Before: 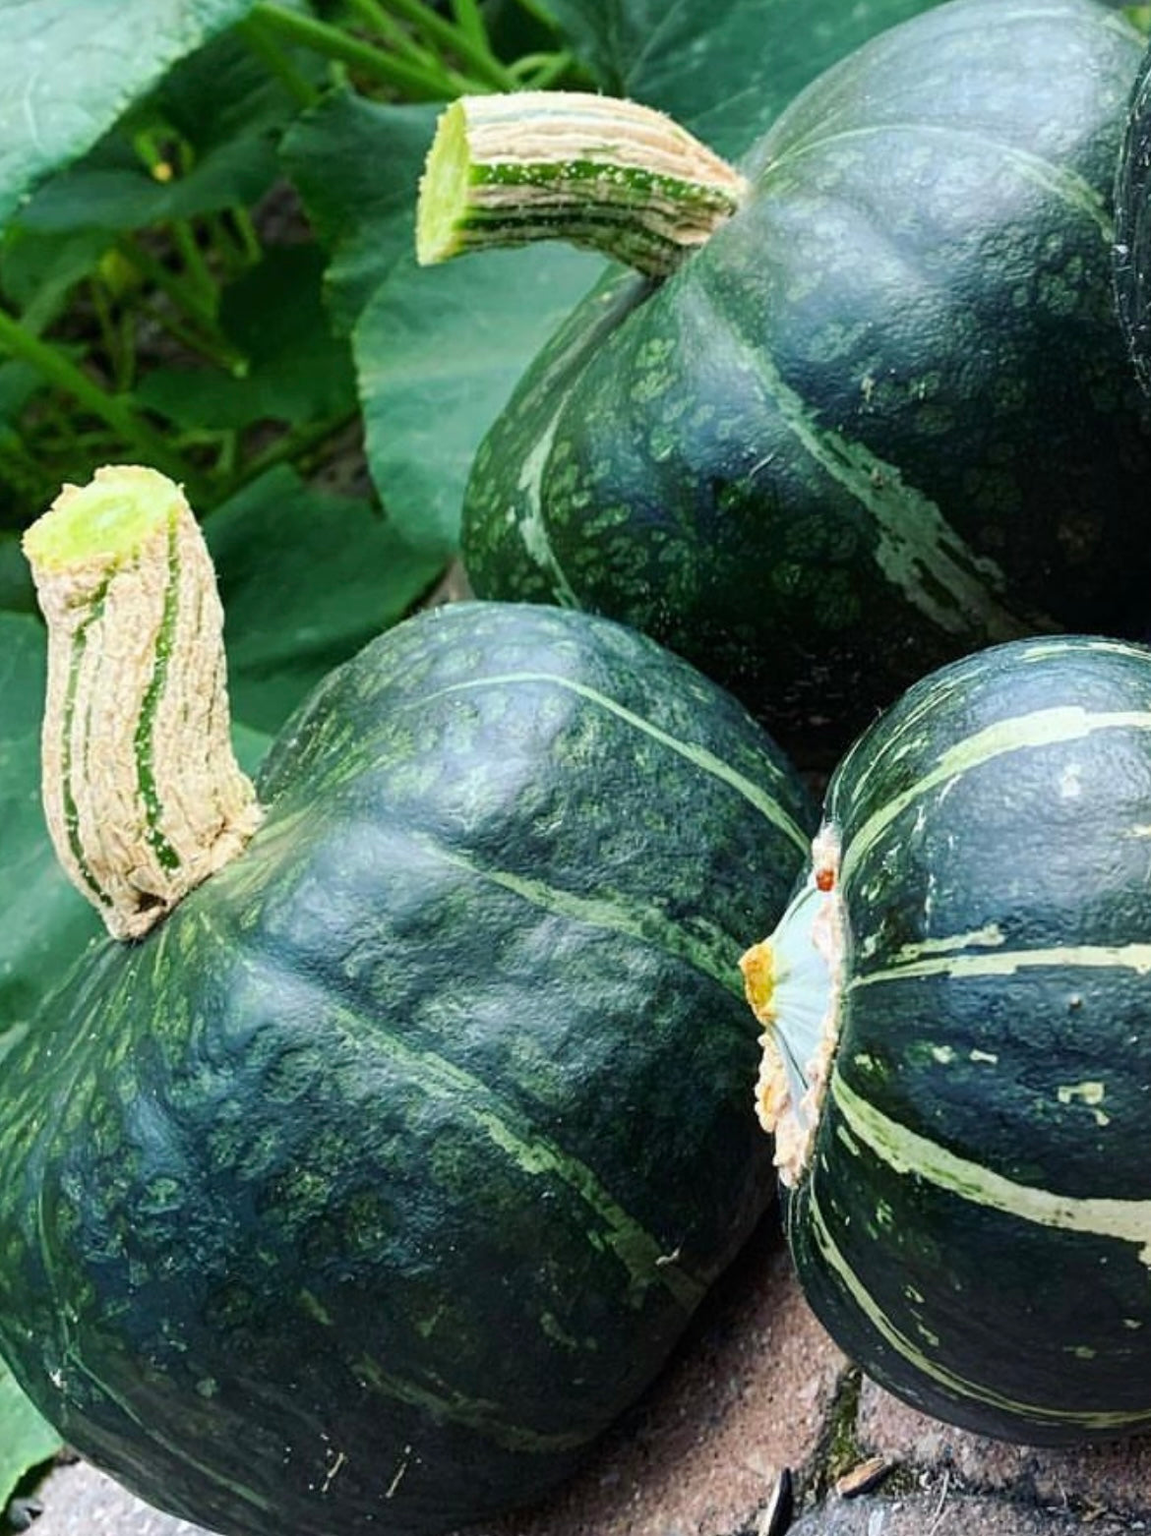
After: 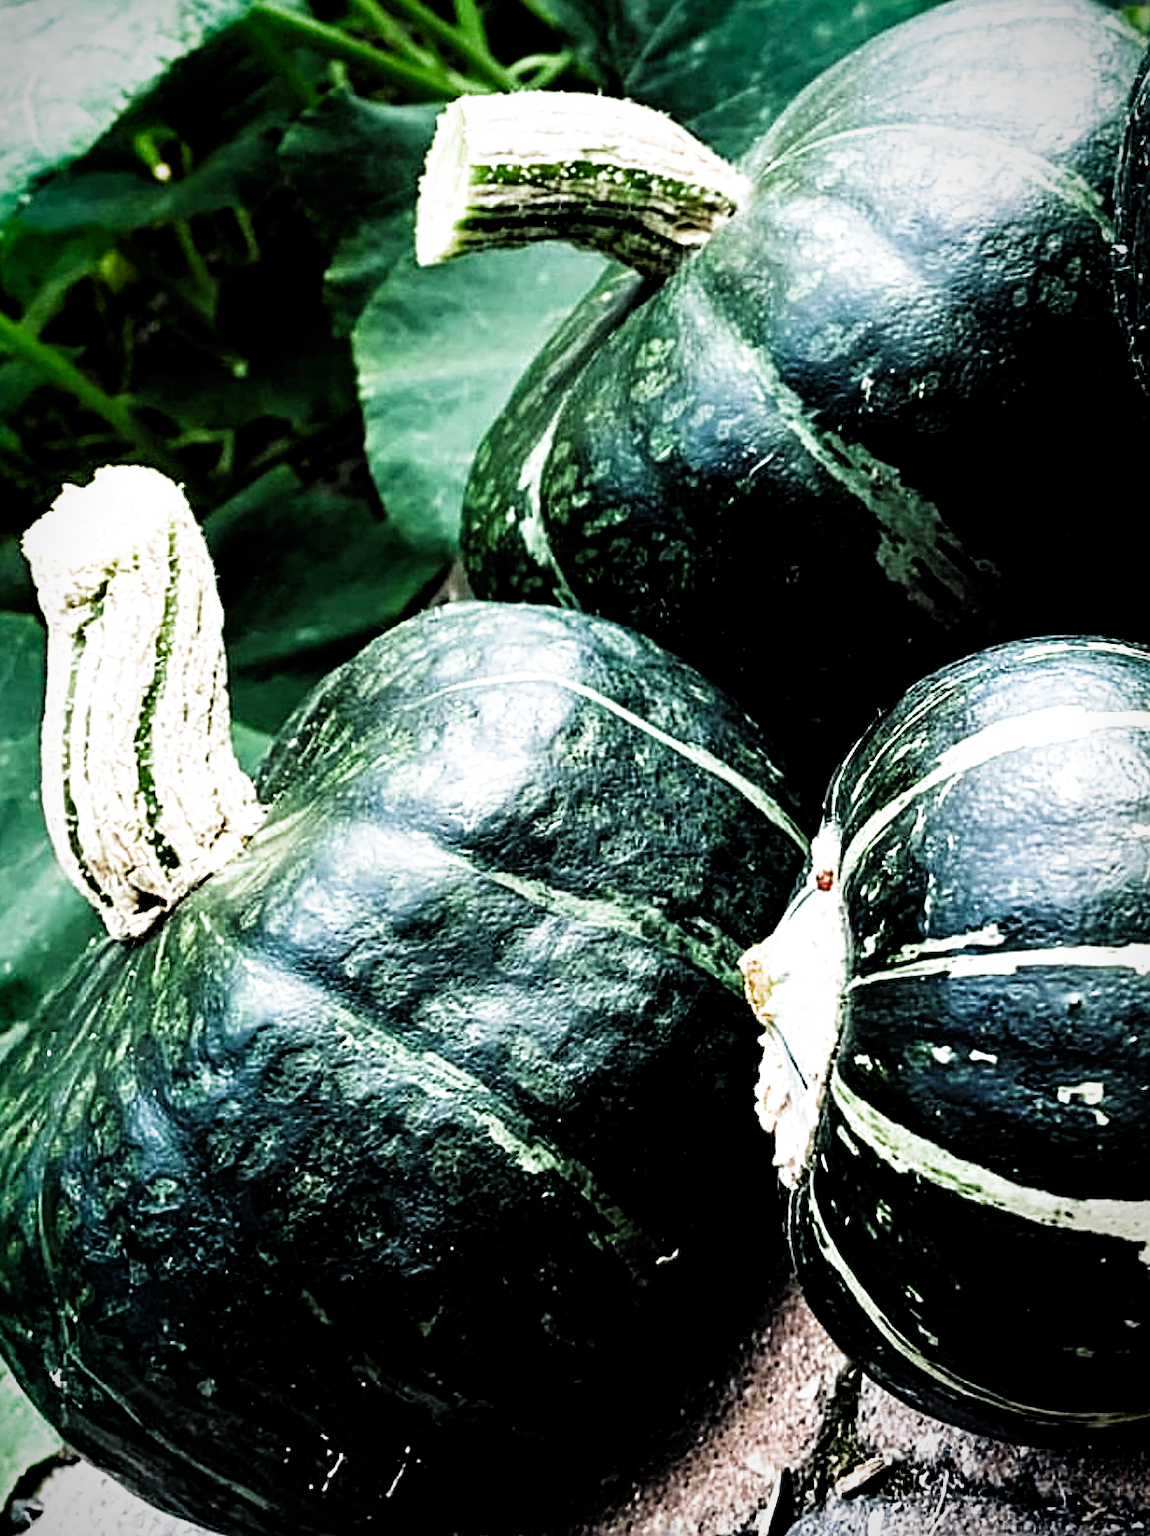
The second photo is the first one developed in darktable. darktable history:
filmic rgb: black relative exposure -3.63 EV, white relative exposure 2.15 EV, hardness 3.62, color science v4 (2020)
contrast brightness saturation: contrast 0.155, brightness -0.012, saturation 0.104
contrast equalizer: y [[0.546, 0.552, 0.554, 0.554, 0.552, 0.546], [0.5 ×6], [0.5 ×6], [0 ×6], [0 ×6]]
vignetting: fall-off start 87.06%, saturation 0.383, automatic ratio true
sharpen: on, module defaults
